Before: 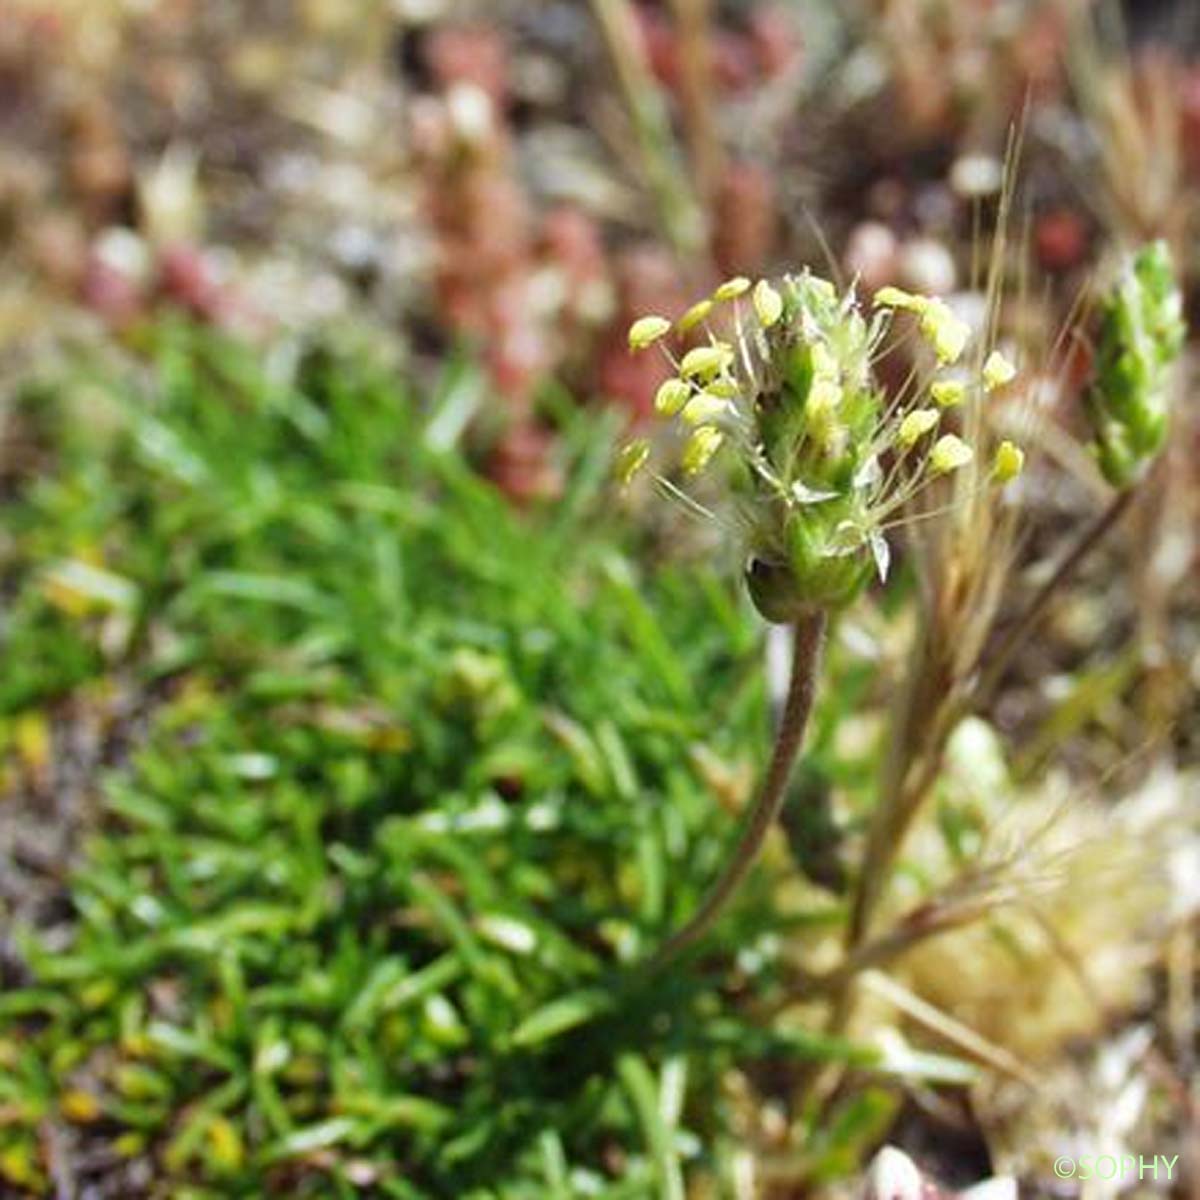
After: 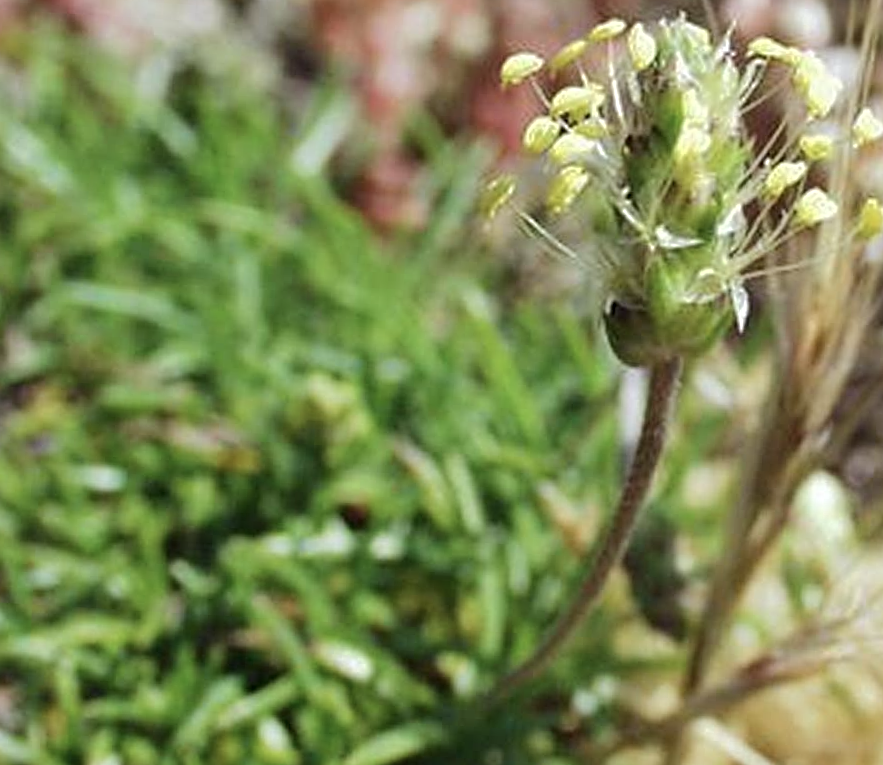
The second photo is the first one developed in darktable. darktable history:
contrast brightness saturation: contrast 0.06, brightness -0.01, saturation -0.23
base curve: curves: ch0 [(0, 0) (0.235, 0.266) (0.503, 0.496) (0.786, 0.72) (1, 1)]
sharpen: radius 2.529, amount 0.323
tone equalizer: on, module defaults
white balance: red 0.986, blue 1.01
crop and rotate: angle -3.37°, left 9.79%, top 20.73%, right 12.42%, bottom 11.82%
